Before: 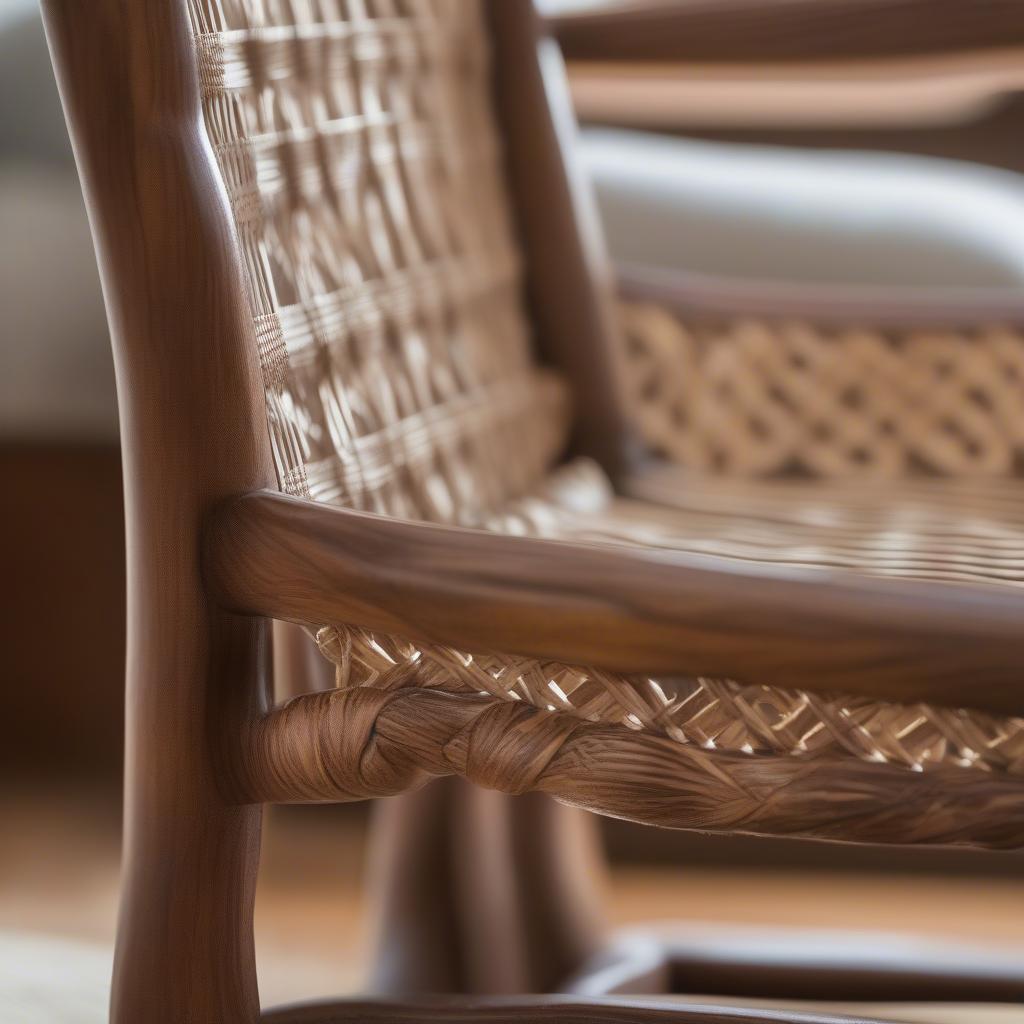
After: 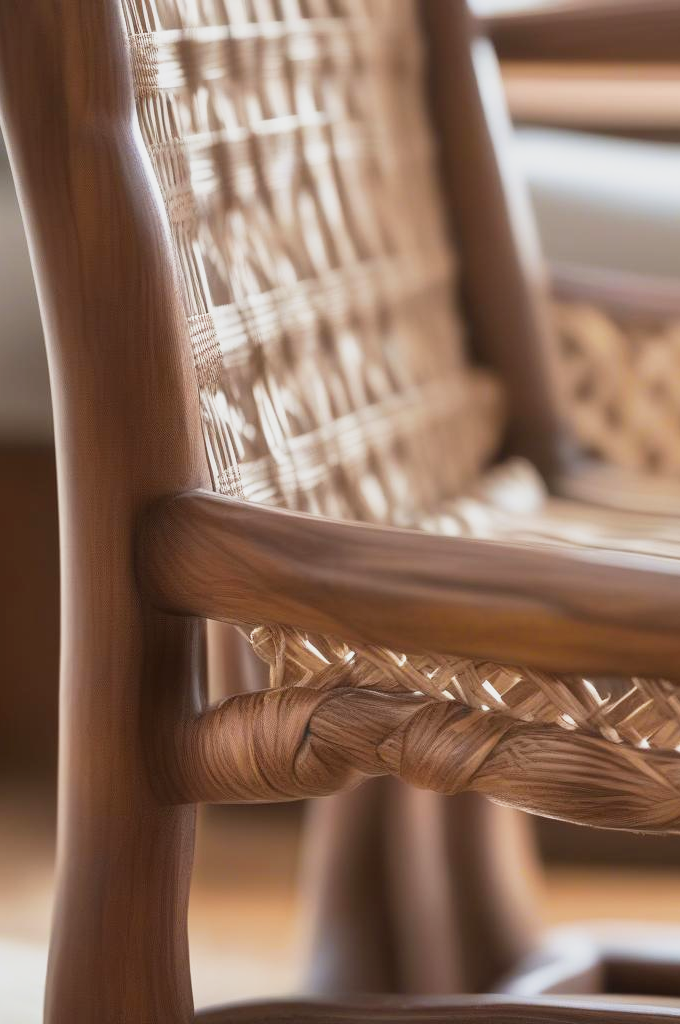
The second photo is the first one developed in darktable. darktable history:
crop and rotate: left 6.45%, right 27.063%
base curve: curves: ch0 [(0, 0) (0.088, 0.125) (0.176, 0.251) (0.354, 0.501) (0.613, 0.749) (1, 0.877)], preserve colors none
